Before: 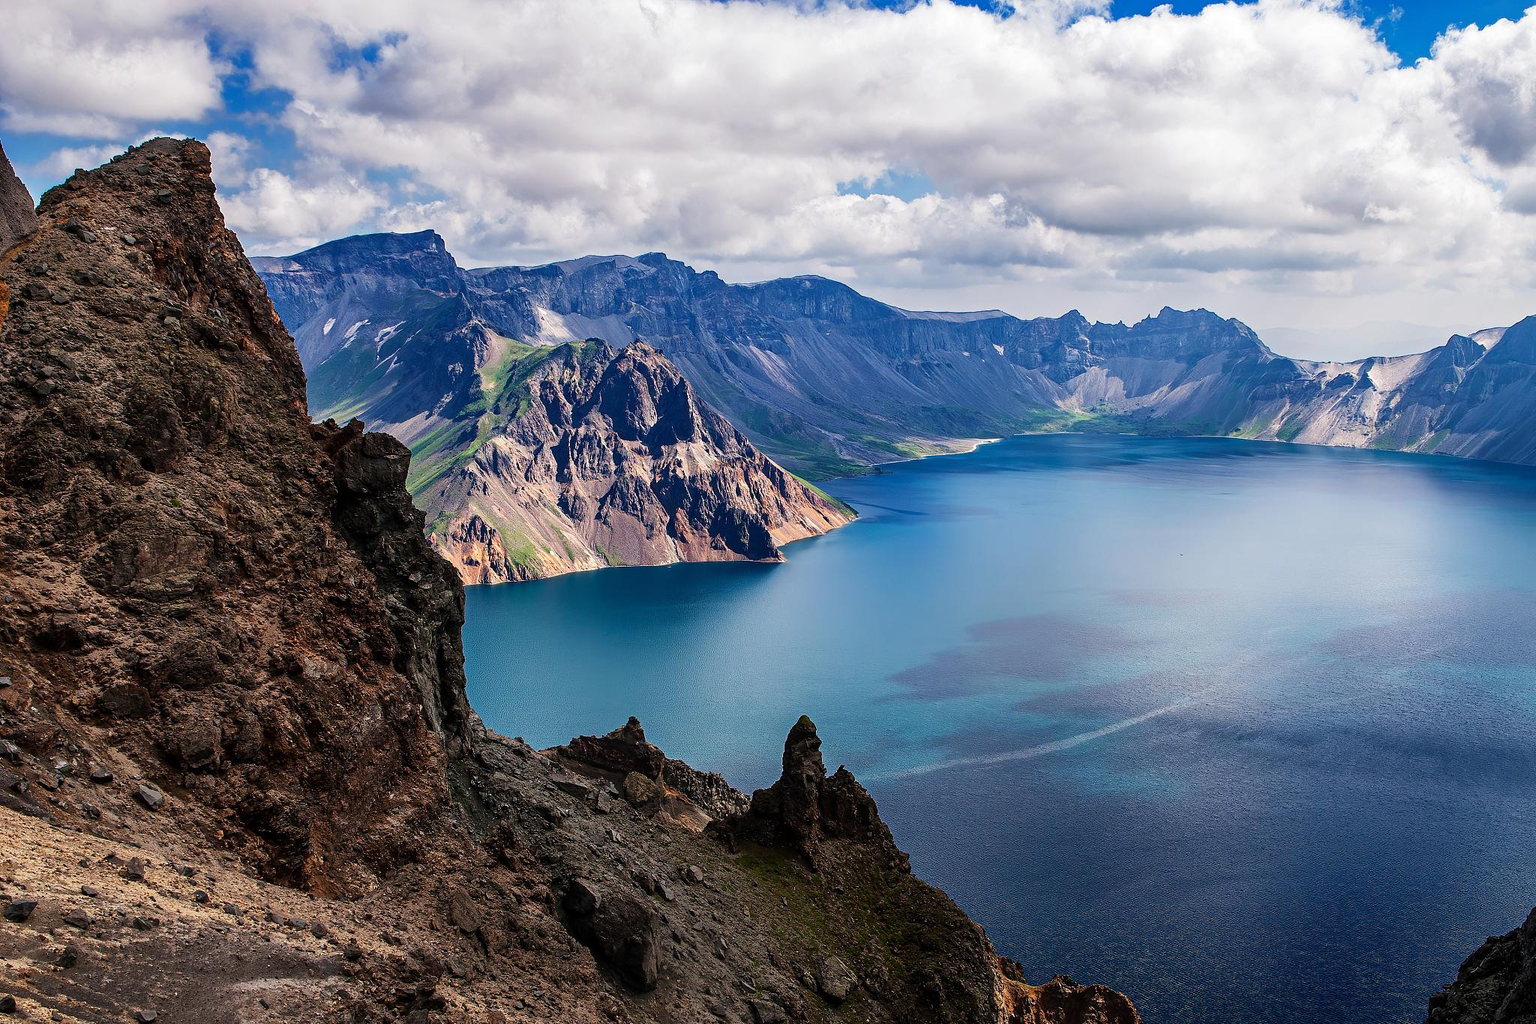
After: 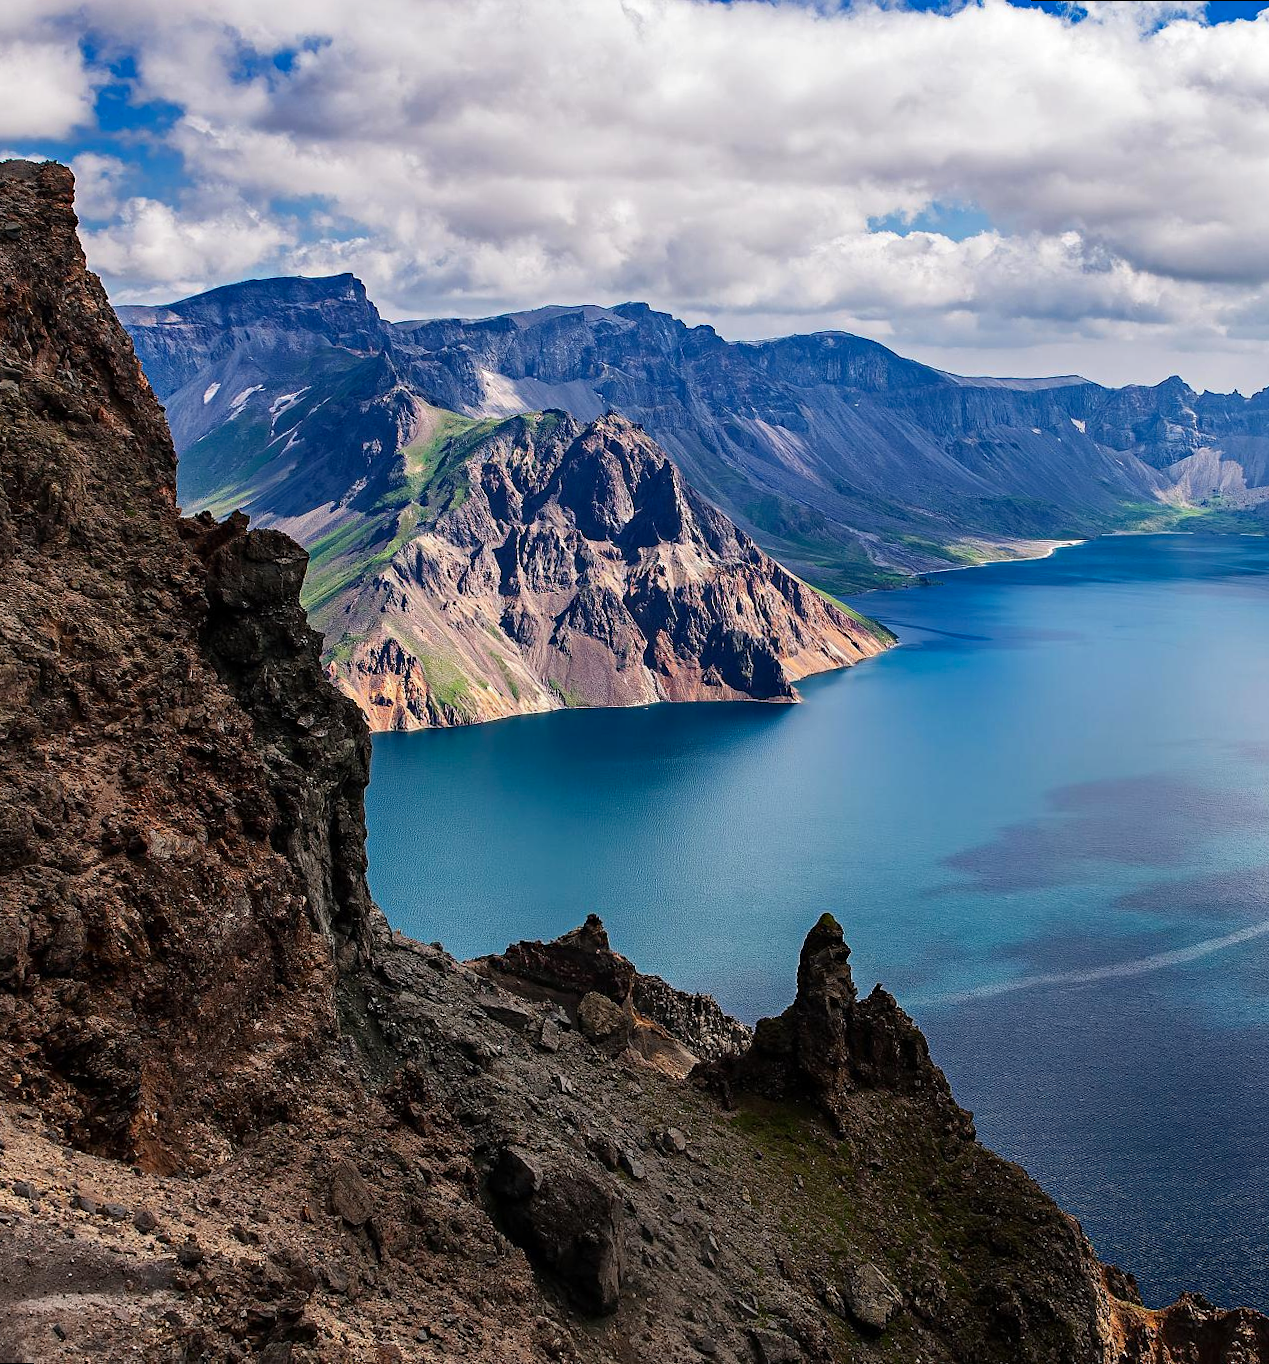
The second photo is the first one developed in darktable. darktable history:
haze removal: compatibility mode true, adaptive false
rotate and perspective: rotation 0.215°, lens shift (vertical) -0.139, crop left 0.069, crop right 0.939, crop top 0.002, crop bottom 0.996
crop and rotate: left 8.786%, right 24.548%
